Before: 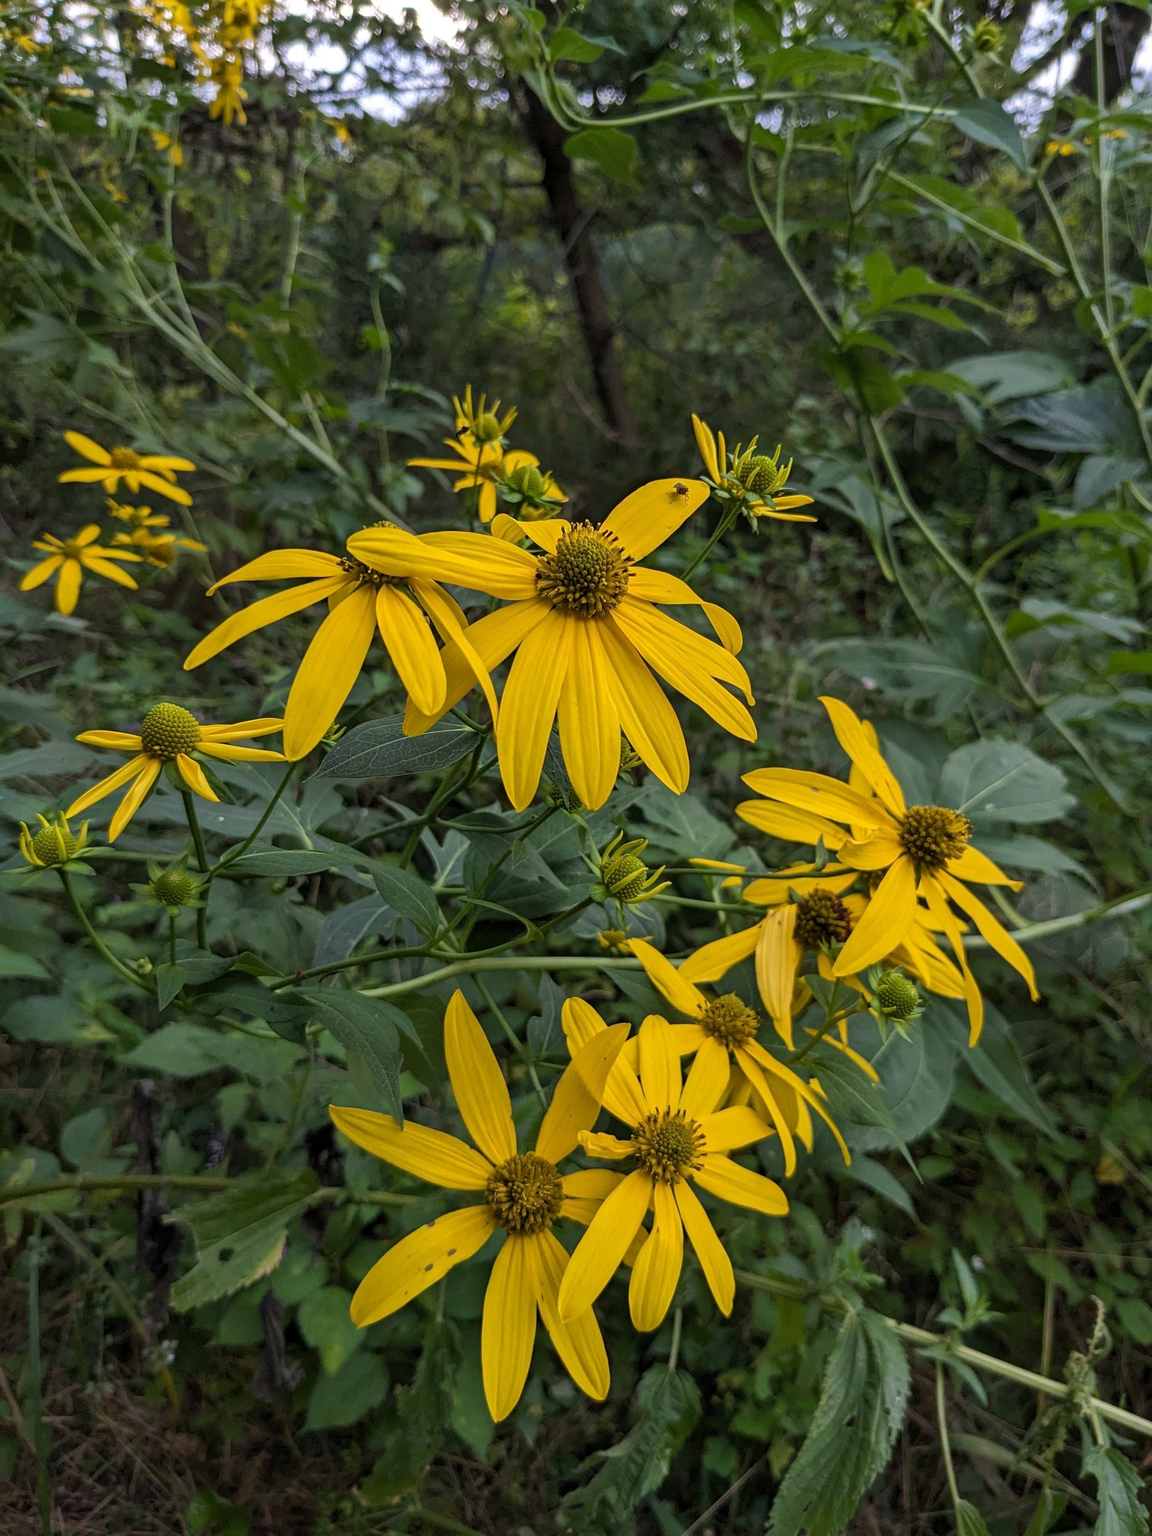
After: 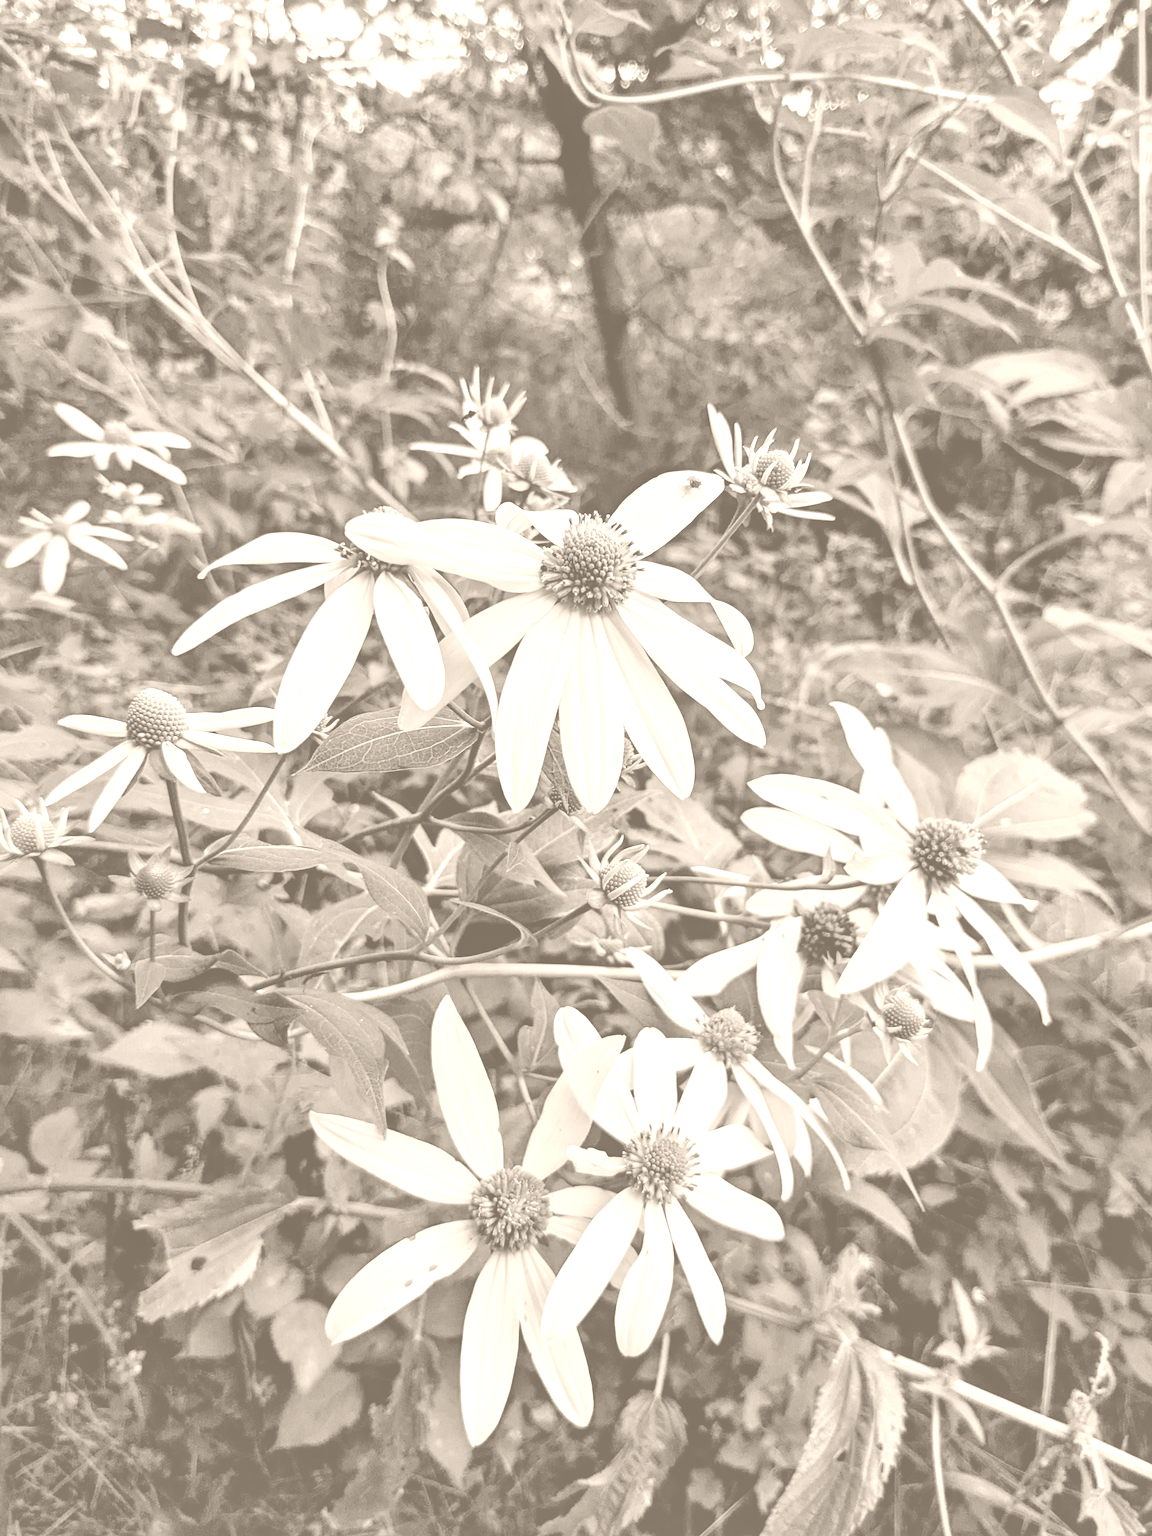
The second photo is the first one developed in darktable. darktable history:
exposure: black level correction 0, exposure 1.1 EV, compensate exposure bias true, compensate highlight preservation false
crop and rotate: angle -1.69°
shadows and highlights: on, module defaults
tone curve: curves: ch0 [(0, 0.172) (1, 0.91)], color space Lab, independent channels, preserve colors none
colorize: hue 34.49°, saturation 35.33%, source mix 100%, version 1
filmic rgb: black relative exposure -5 EV, hardness 2.88, contrast 1.3
color correction: highlights a* 40, highlights b* 40, saturation 0.69
